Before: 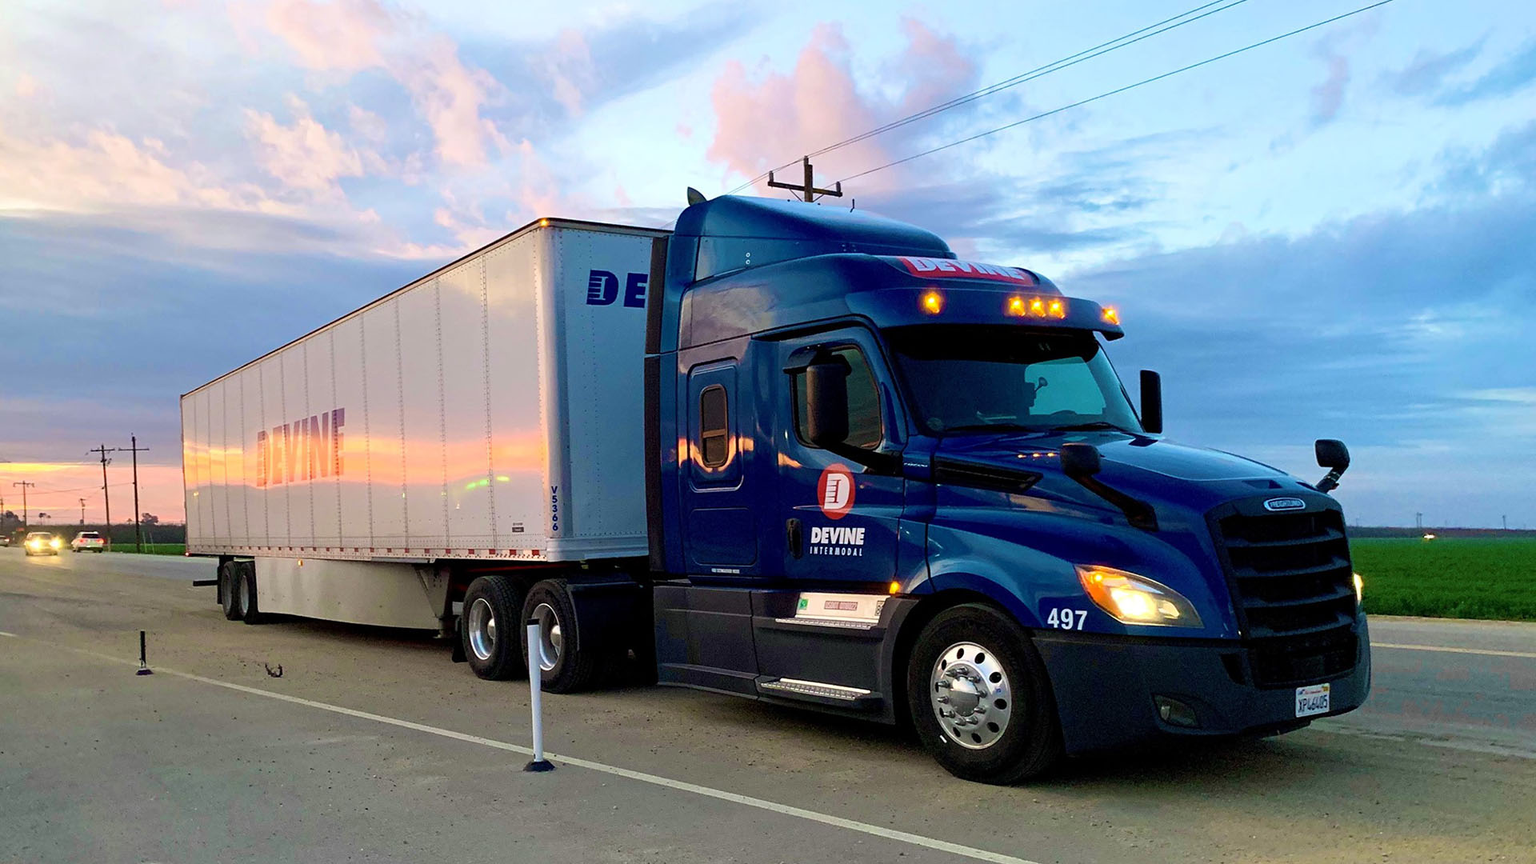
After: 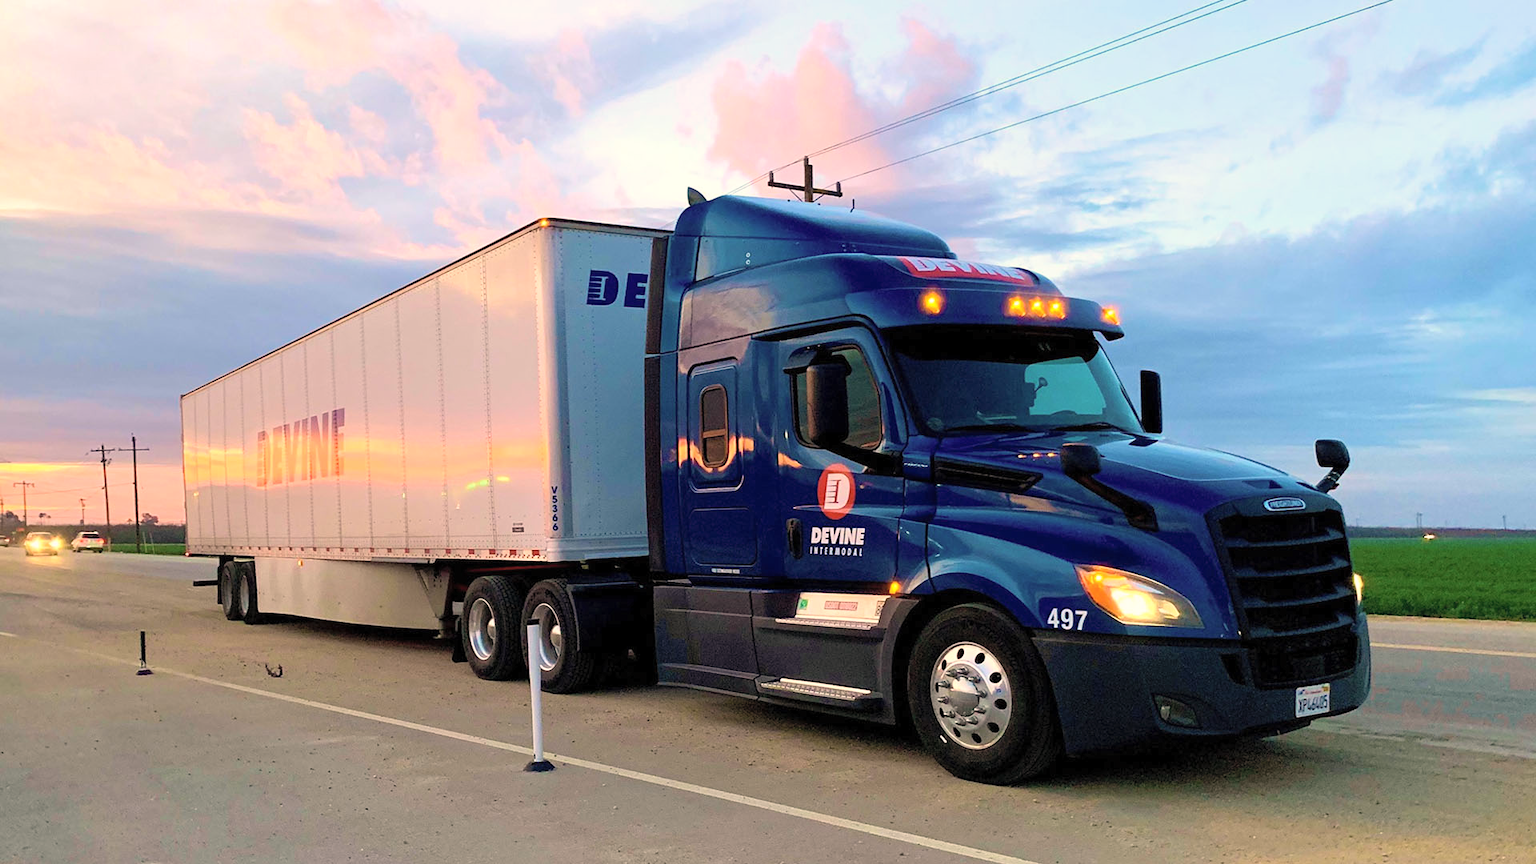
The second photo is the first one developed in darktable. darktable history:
white balance: red 1.127, blue 0.943
contrast brightness saturation: brightness 0.13
